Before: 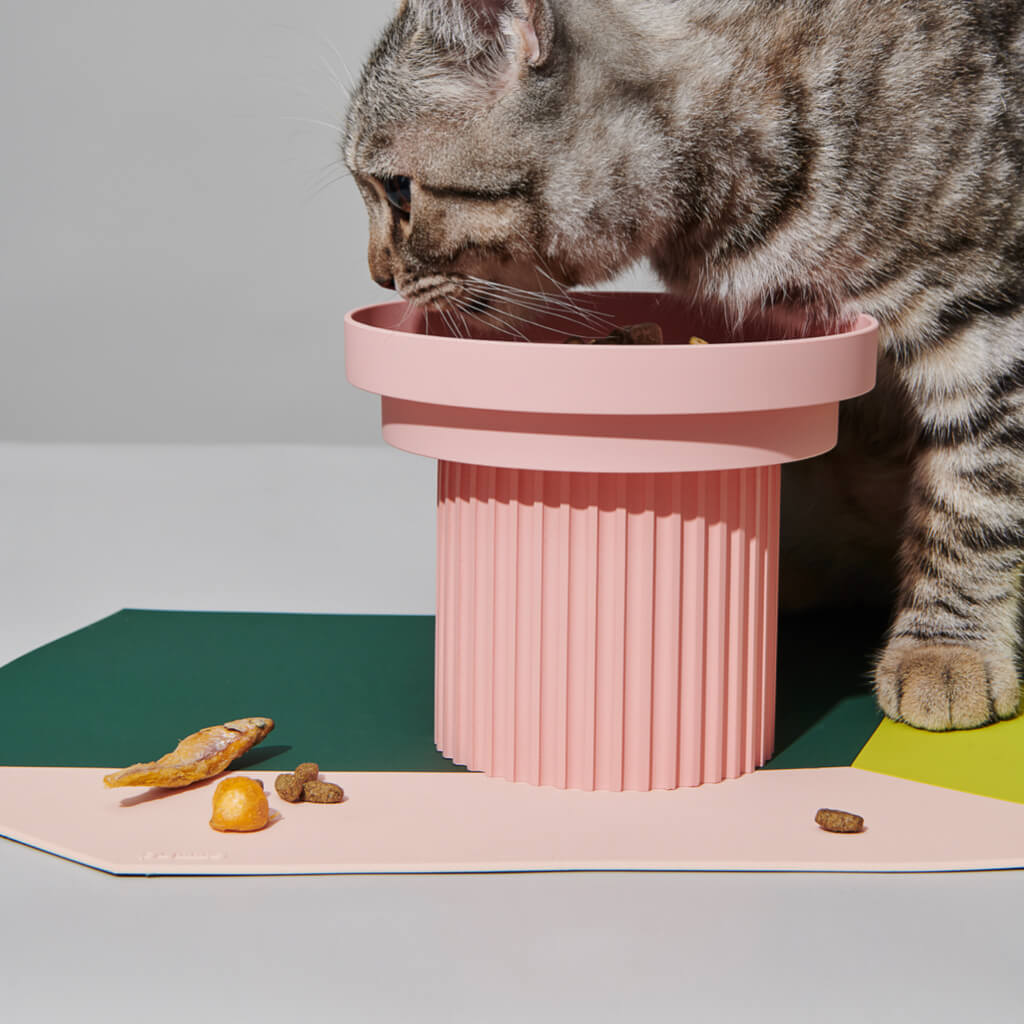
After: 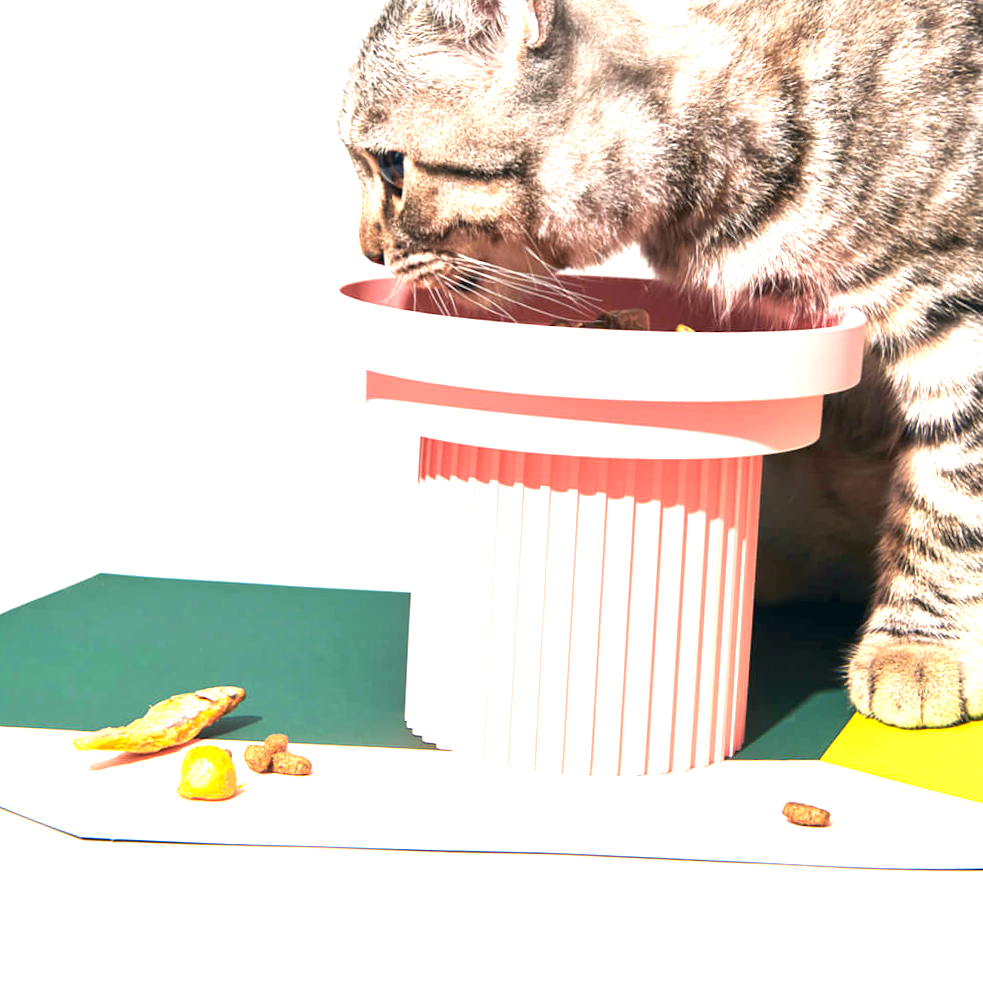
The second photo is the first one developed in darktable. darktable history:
crop and rotate: angle -2.38°
color correction: highlights a* 5.38, highlights b* 5.3, shadows a* -4.26, shadows b* -5.11
exposure: black level correction 0, exposure 1.9 EV, compensate highlight preservation false
